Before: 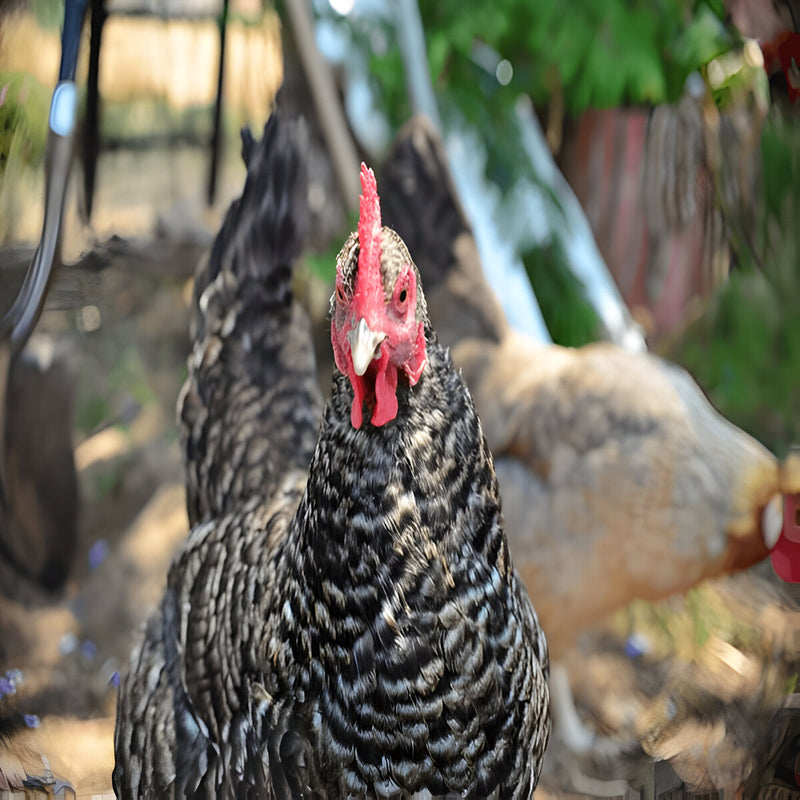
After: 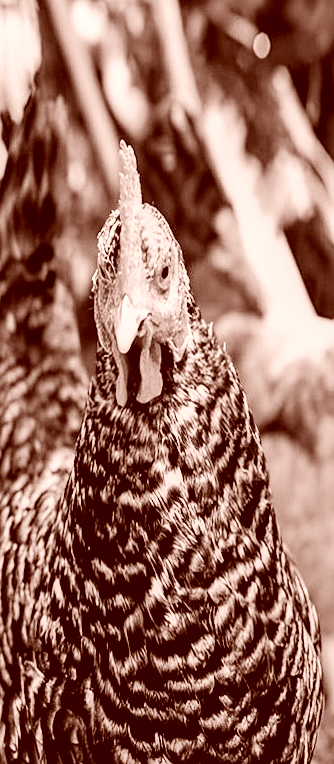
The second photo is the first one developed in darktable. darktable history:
rotate and perspective: rotation -1.32°, lens shift (horizontal) -0.031, crop left 0.015, crop right 0.985, crop top 0.047, crop bottom 0.982
crop: left 28.583%, right 29.231%
color correction: highlights a* 9.03, highlights b* 8.71, shadows a* 40, shadows b* 40, saturation 0.8
base curve: curves: ch0 [(0, 0) (0.007, 0.004) (0.027, 0.03) (0.046, 0.07) (0.207, 0.54) (0.442, 0.872) (0.673, 0.972) (1, 1)], preserve colors none
color calibration: output gray [0.253, 0.26, 0.487, 0], gray › normalize channels true, illuminant same as pipeline (D50), adaptation XYZ, x 0.346, y 0.359, gamut compression 0
exposure: black level correction 0.01, exposure 0.014 EV, compensate highlight preservation false
sharpen: radius 1.272, amount 0.305, threshold 0
local contrast: on, module defaults
